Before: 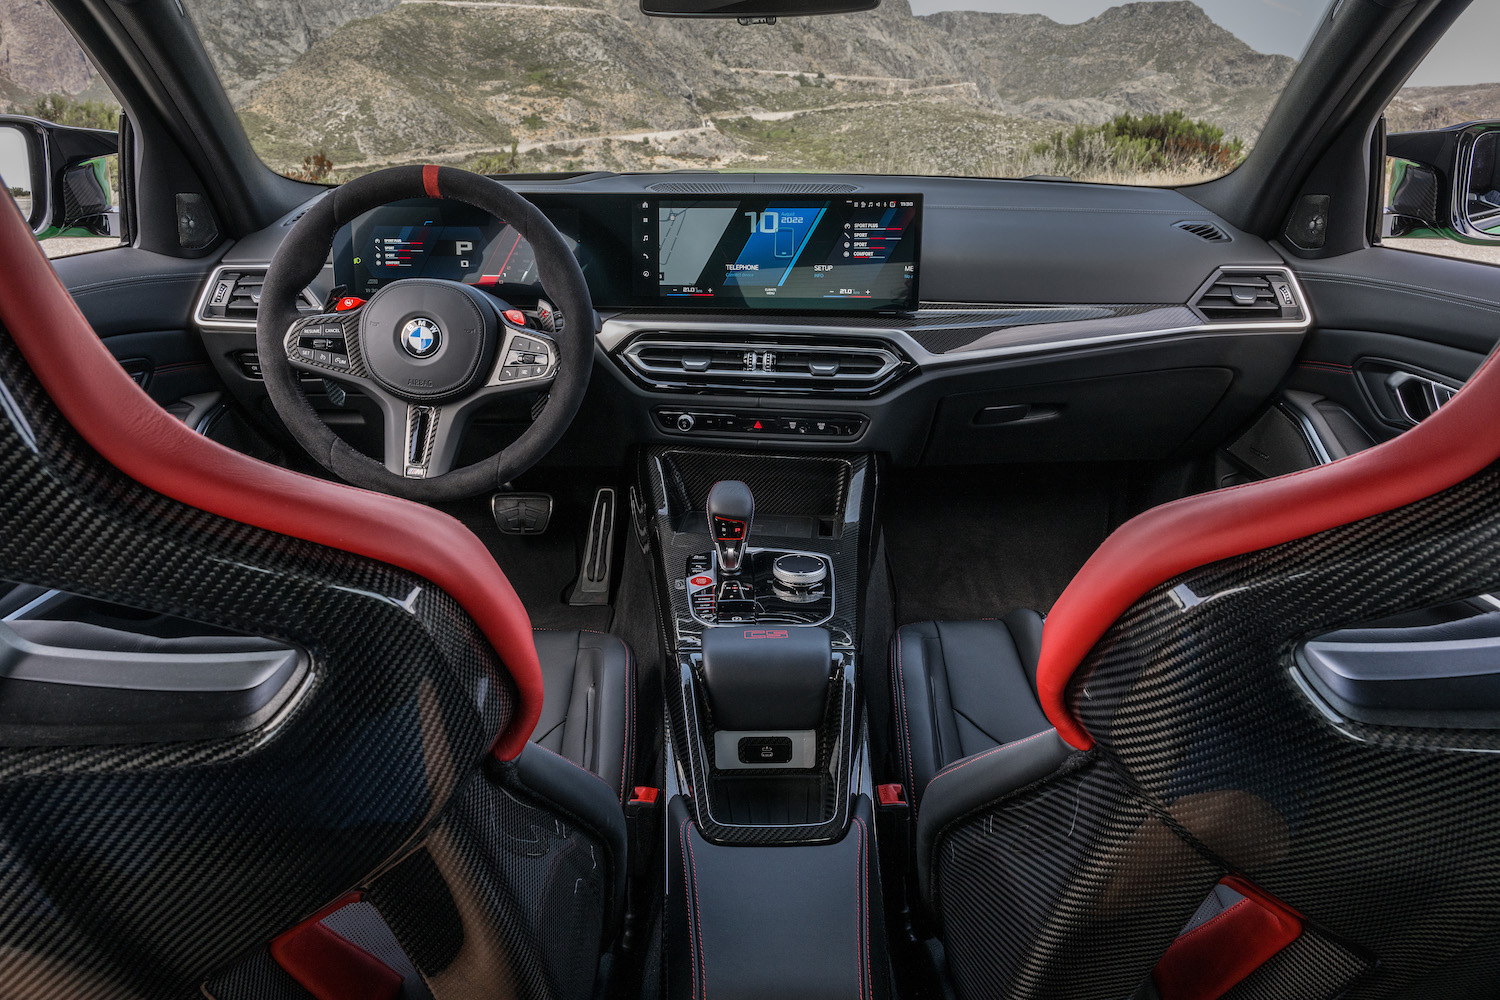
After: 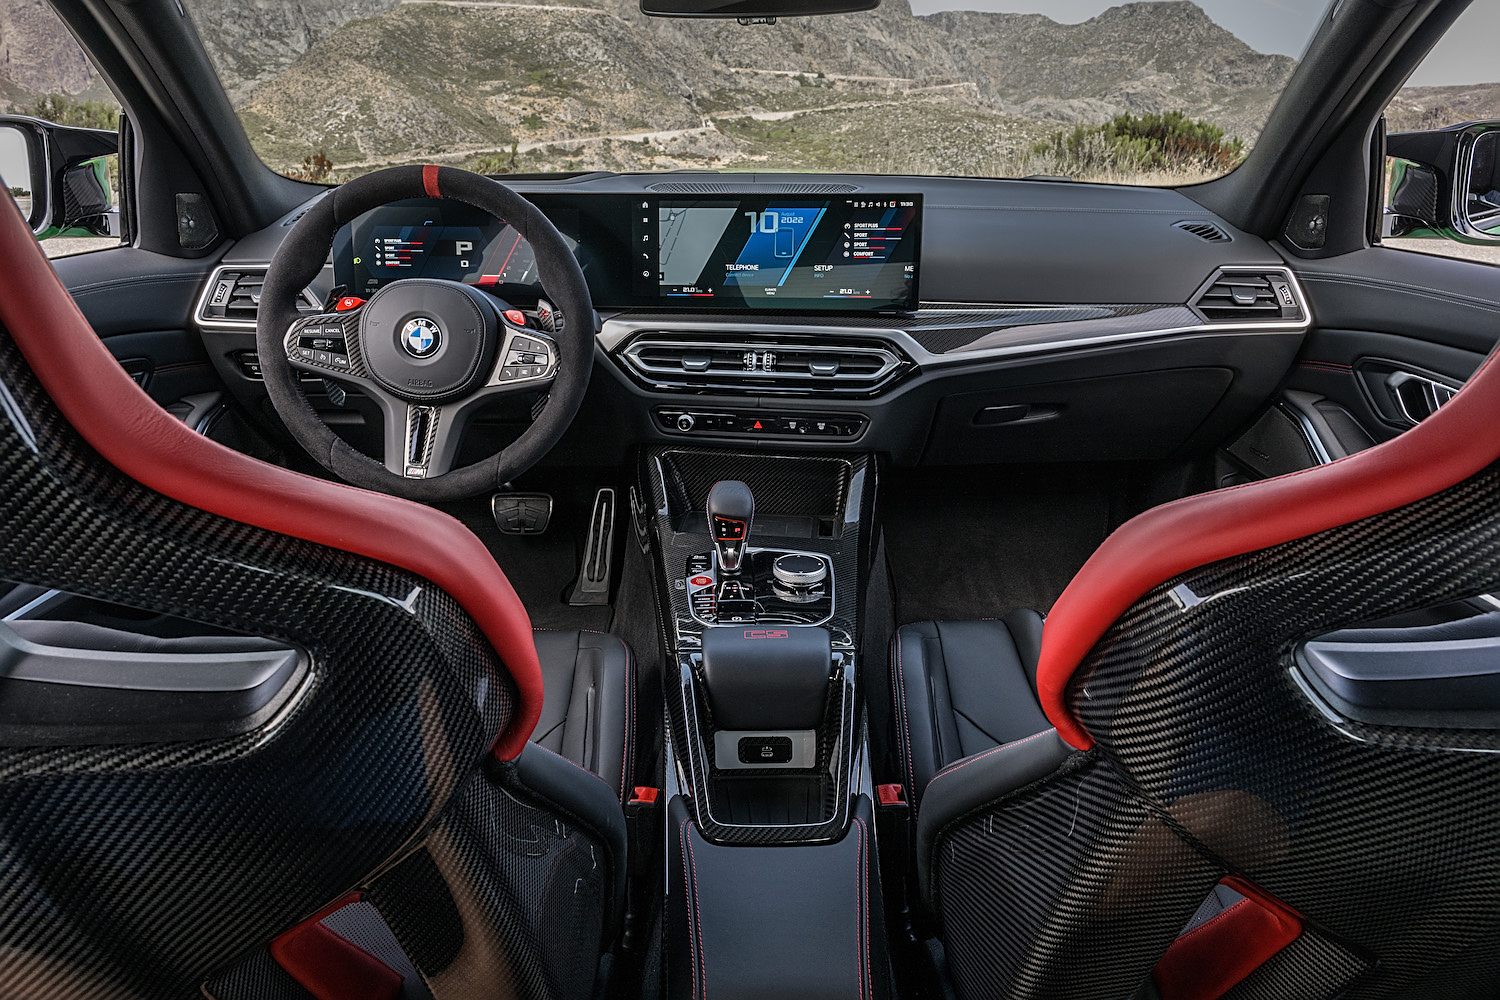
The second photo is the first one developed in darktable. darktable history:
sharpen: on, module defaults
color balance rgb: perceptual saturation grading › global saturation 0.099%
